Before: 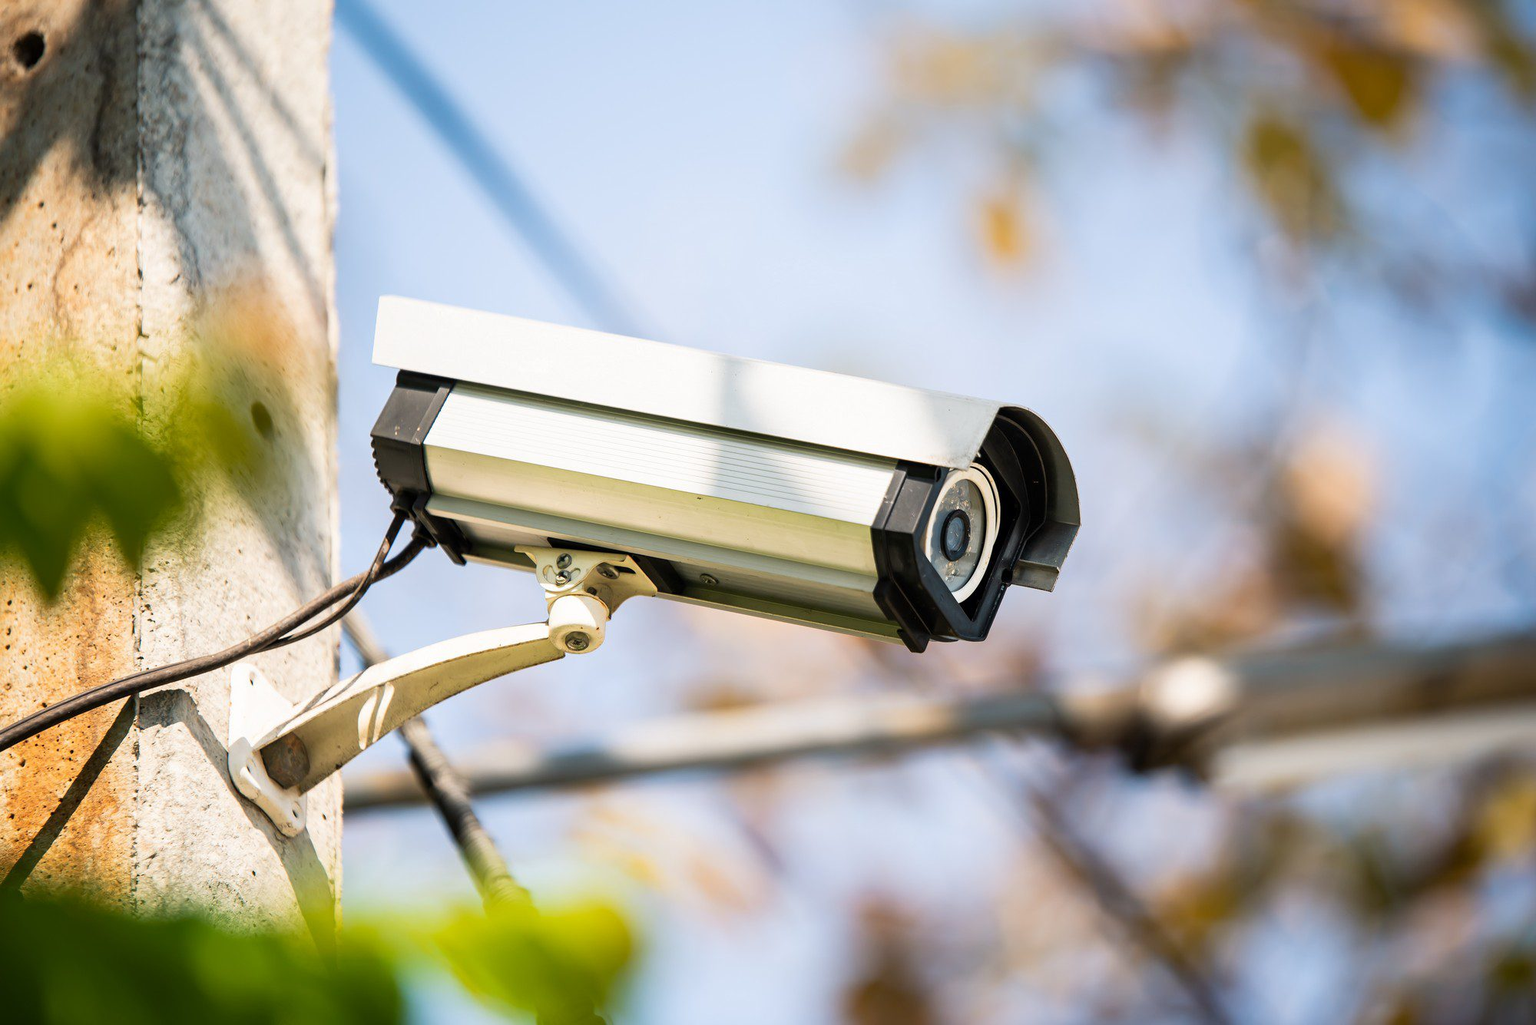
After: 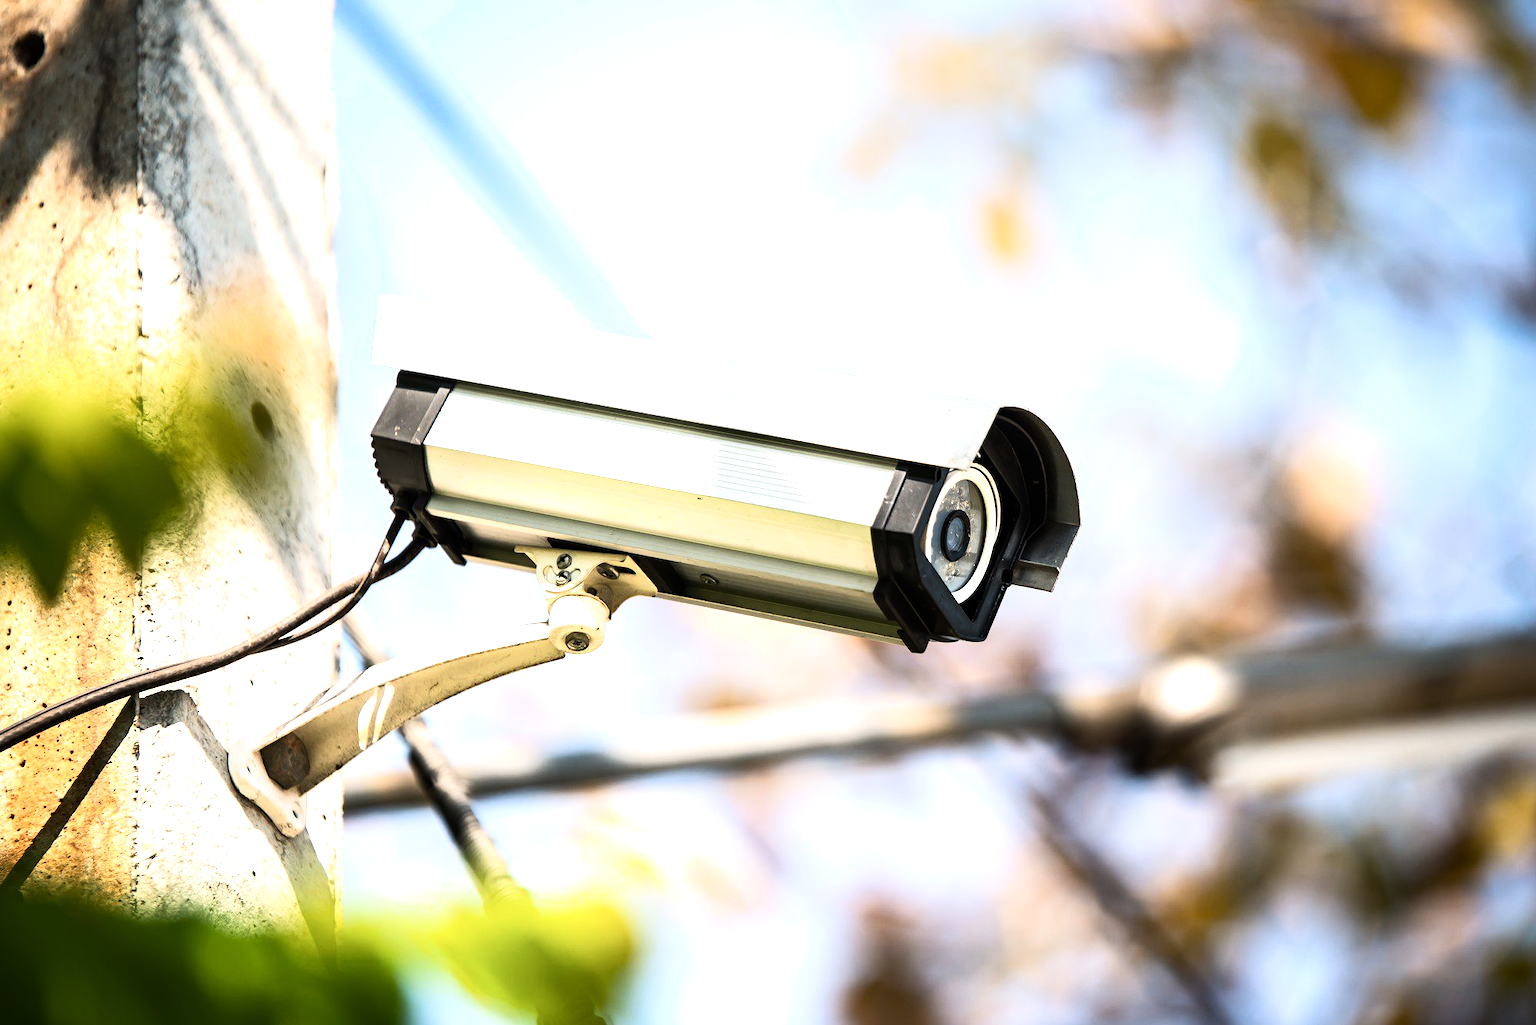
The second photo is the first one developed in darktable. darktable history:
tone equalizer: -8 EV -0.75 EV, -7 EV -0.7 EV, -6 EV -0.6 EV, -5 EV -0.4 EV, -3 EV 0.4 EV, -2 EV 0.6 EV, -1 EV 0.7 EV, +0 EV 0.75 EV, edges refinement/feathering 500, mask exposure compensation -1.57 EV, preserve details no
shadows and highlights: shadows 0, highlights 40
